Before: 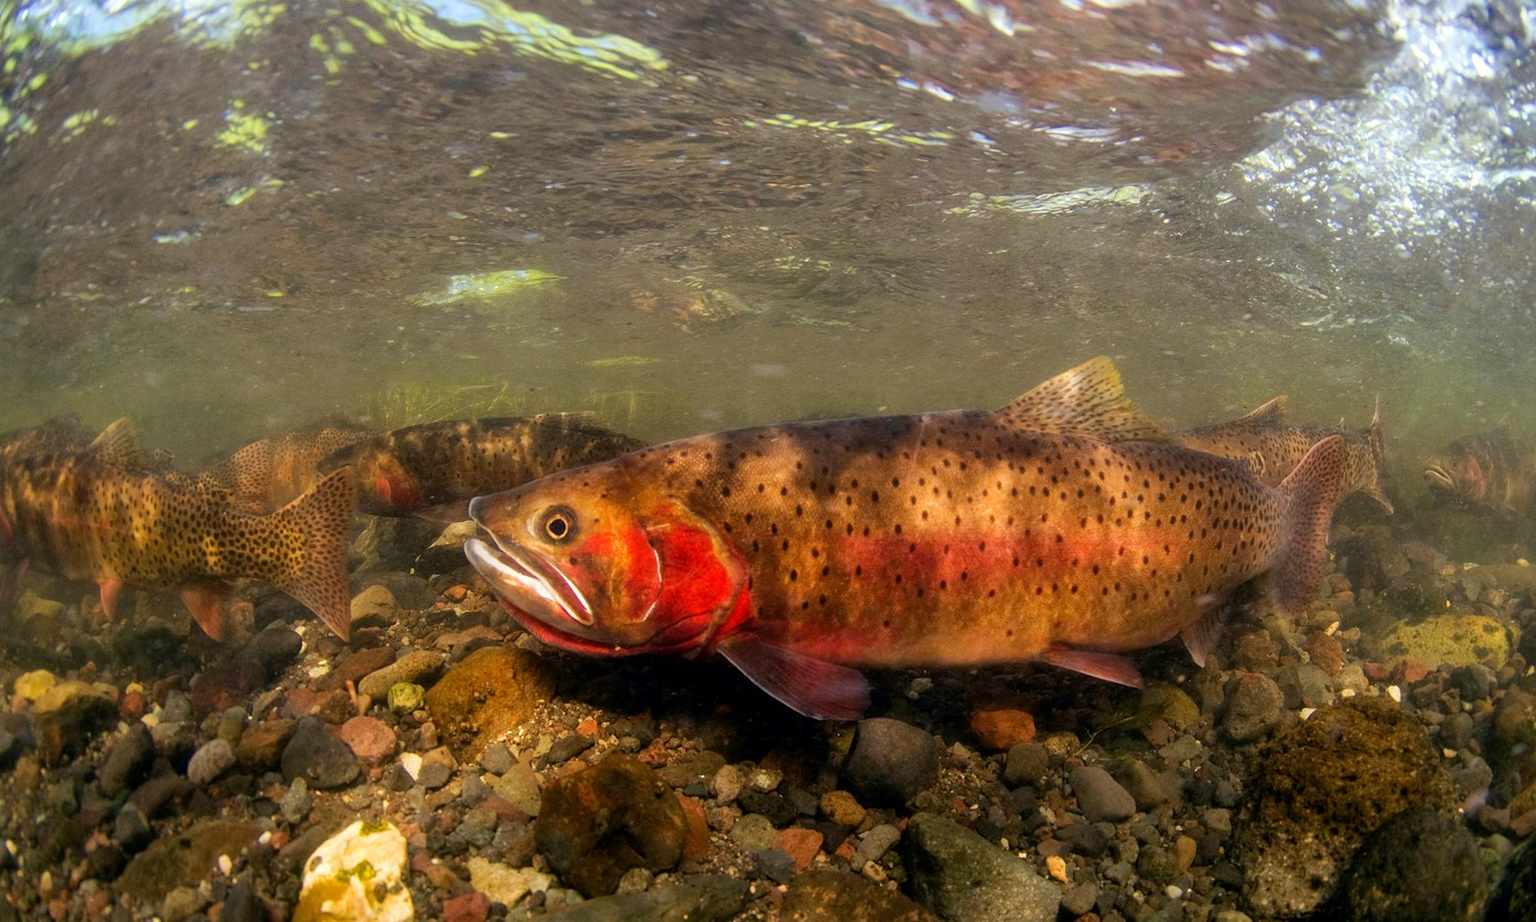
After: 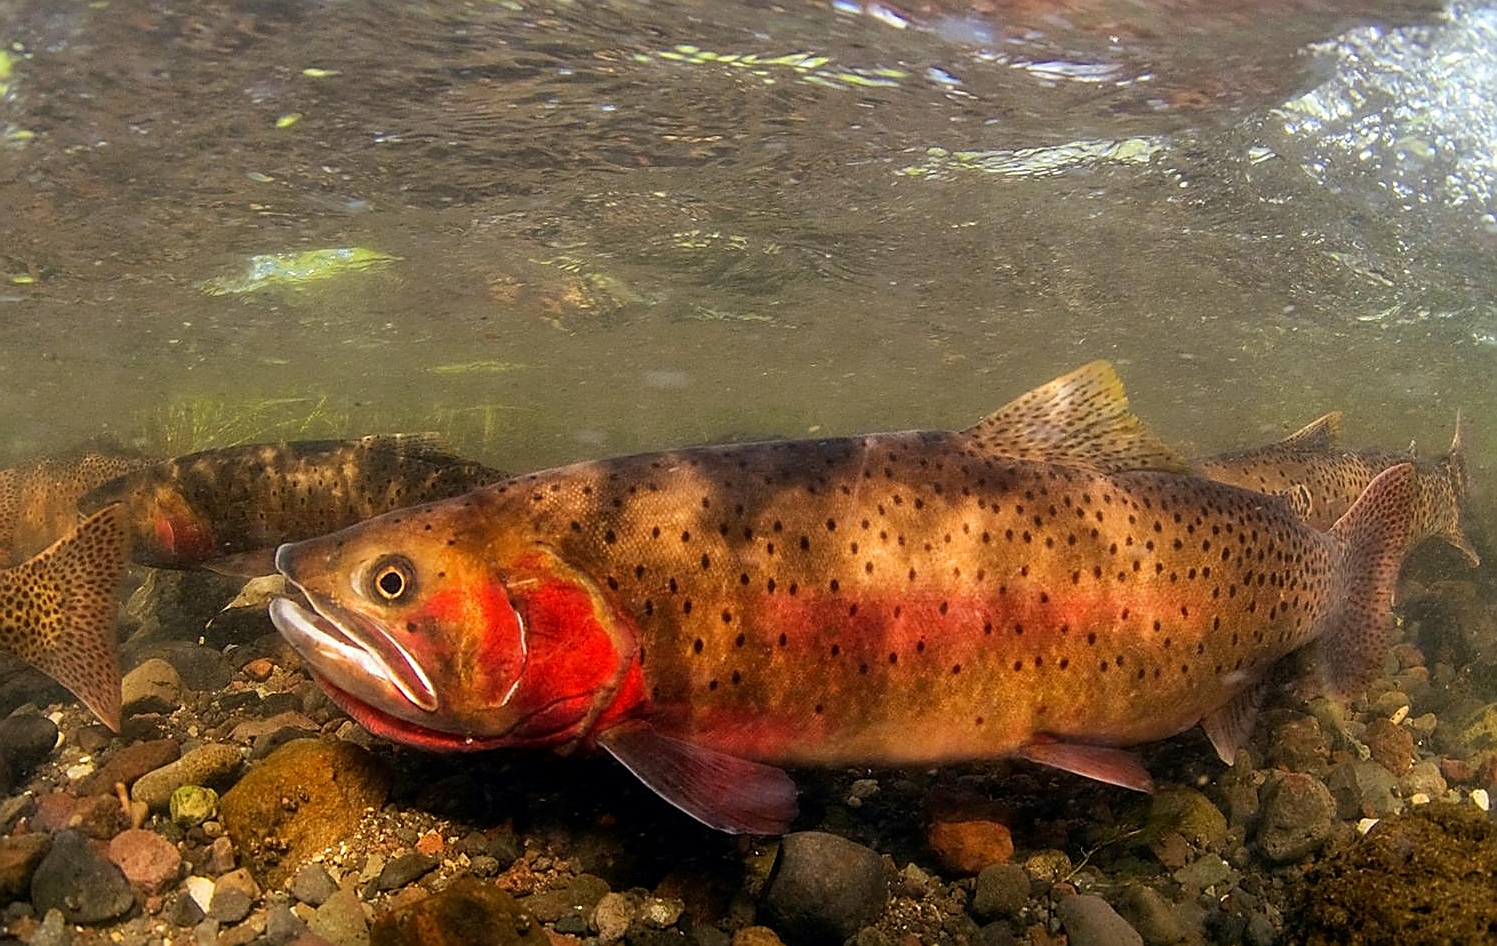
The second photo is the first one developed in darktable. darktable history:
sharpen: radius 1.4, amount 1.25, threshold 0.7
crop: left 16.768%, top 8.653%, right 8.362%, bottom 12.485%
